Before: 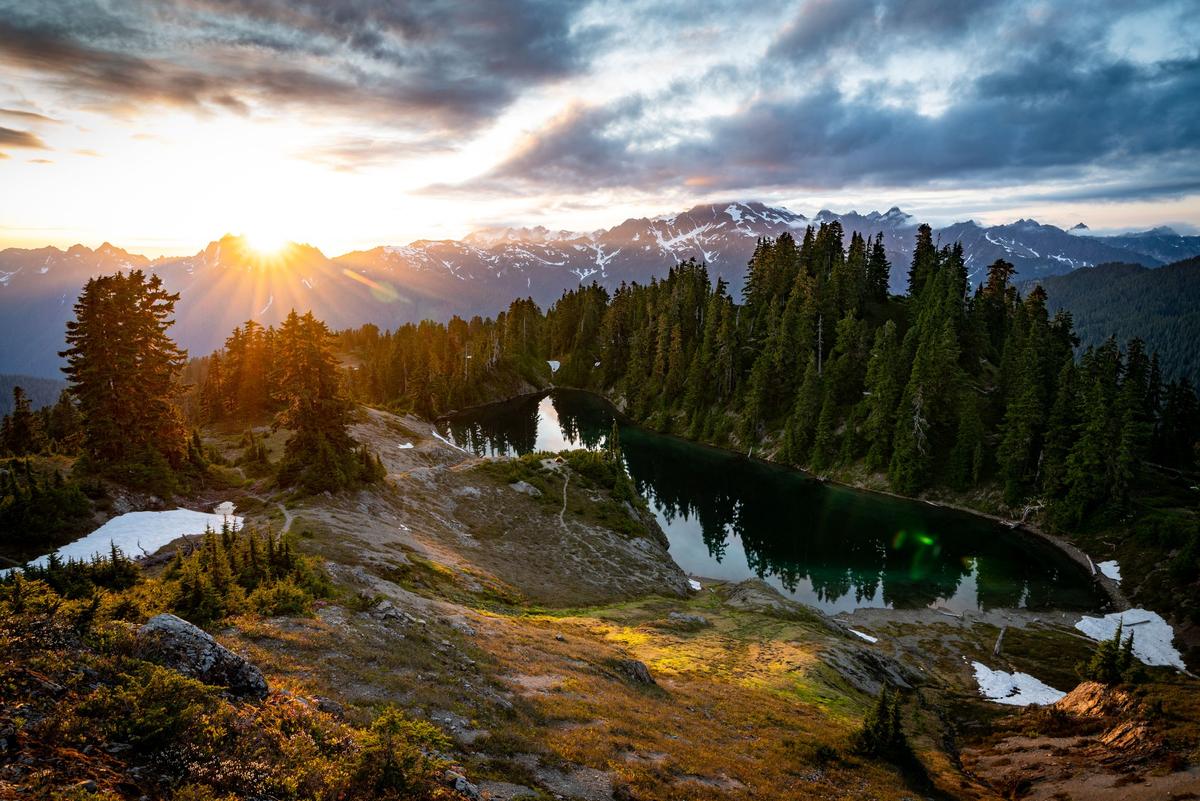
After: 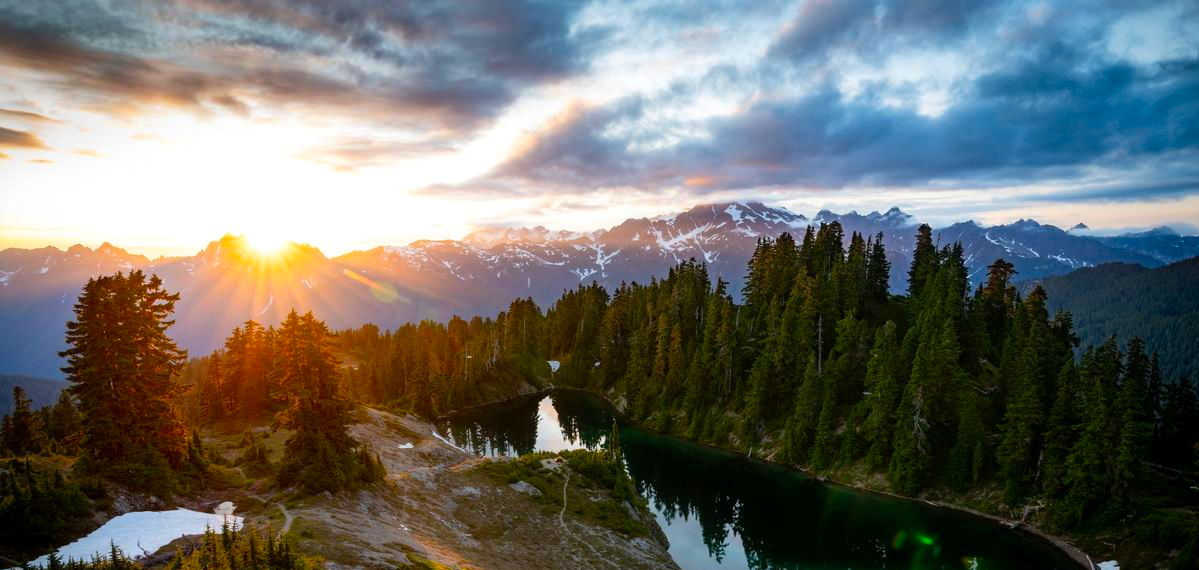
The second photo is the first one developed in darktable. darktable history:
contrast equalizer: y [[0.5, 0.542, 0.583, 0.625, 0.667, 0.708], [0.5 ×6], [0.5 ×6], [0, 0.033, 0.067, 0.1, 0.133, 0.167], [0, 0.05, 0.1, 0.15, 0.2, 0.25]], mix -0.297
crop: bottom 28.828%
color correction: highlights b* -0.021, saturation 1.34
vignetting: fall-off start 100.31%, brightness -0.473, width/height ratio 1.303, unbound false
local contrast: highlights 101%, shadows 98%, detail 119%, midtone range 0.2
